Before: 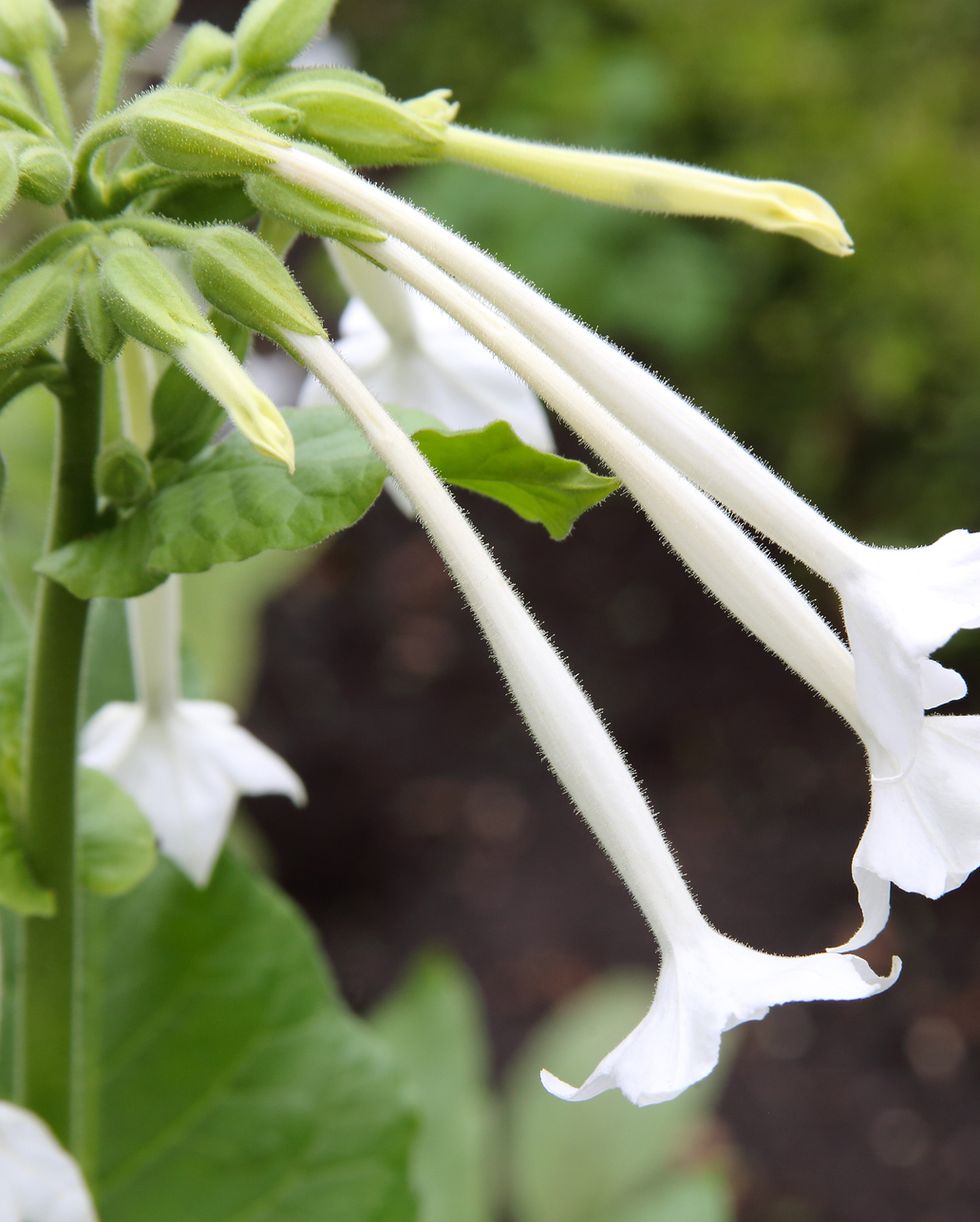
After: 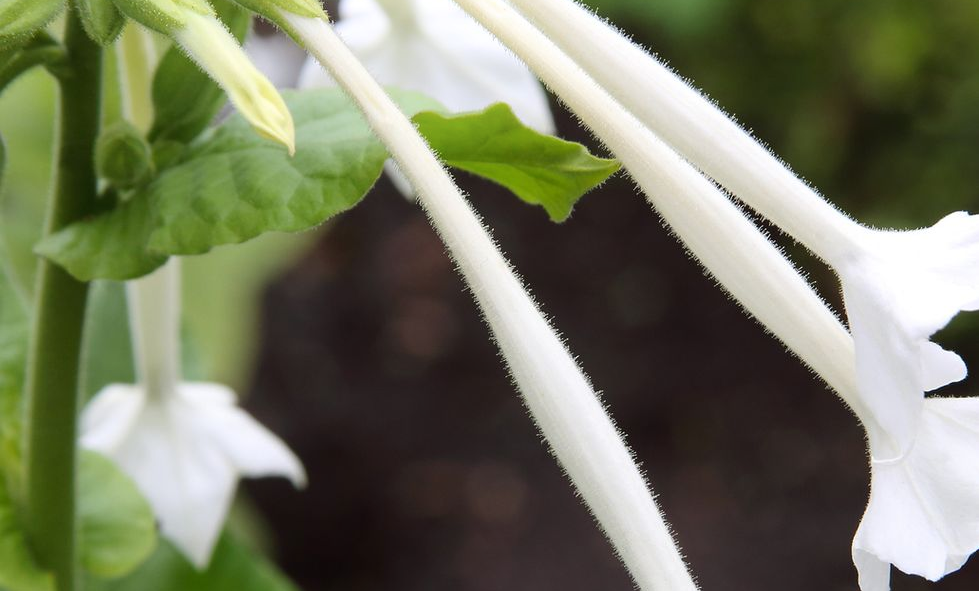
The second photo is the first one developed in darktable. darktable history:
shadows and highlights: shadows -40.15, highlights 62.88, soften with gaussian
crop and rotate: top 26.056%, bottom 25.543%
